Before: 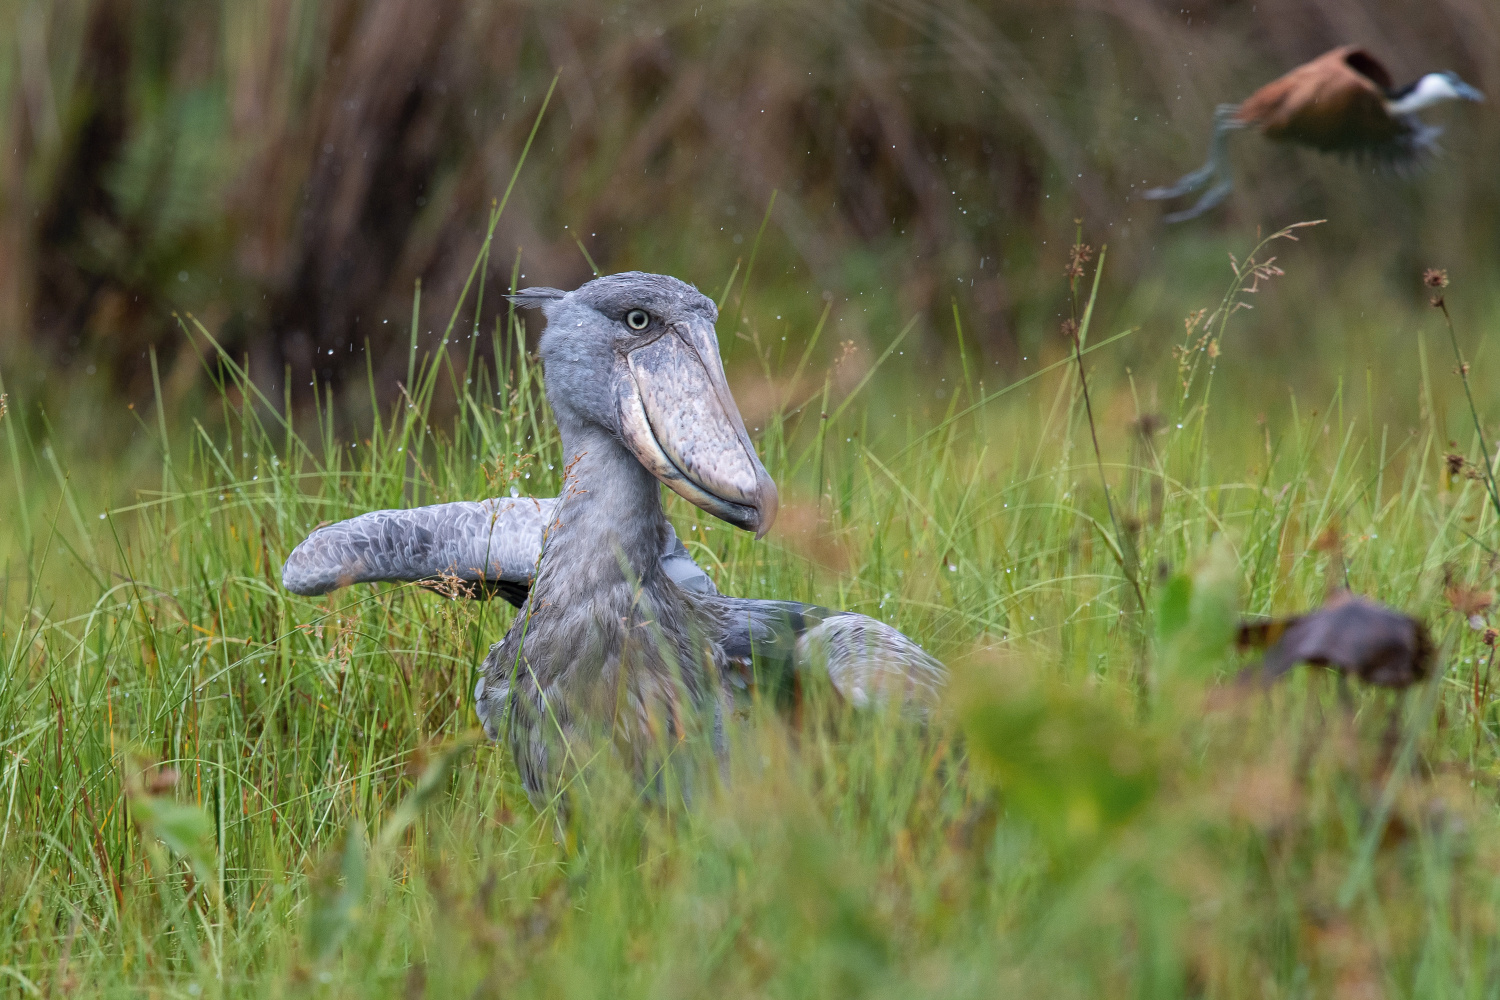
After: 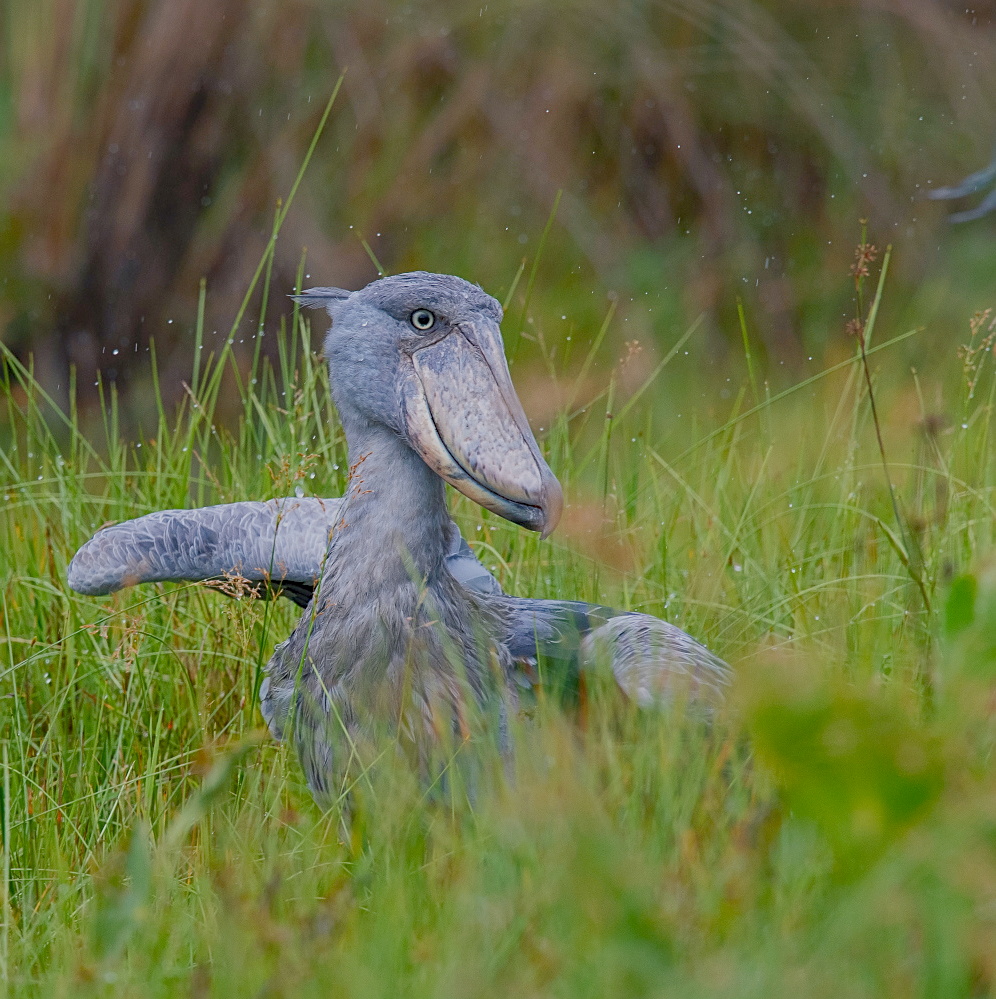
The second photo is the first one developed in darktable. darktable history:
sharpen: amount 0.497
color balance rgb: shadows lift › chroma 2.019%, shadows lift › hue 222.03°, perceptual saturation grading › global saturation 20%, perceptual saturation grading › highlights -25.668%, perceptual saturation grading › shadows 25.236%, contrast -29.425%
crop and rotate: left 14.337%, right 19.208%
exposure: exposure -0.054 EV, compensate highlight preservation false
